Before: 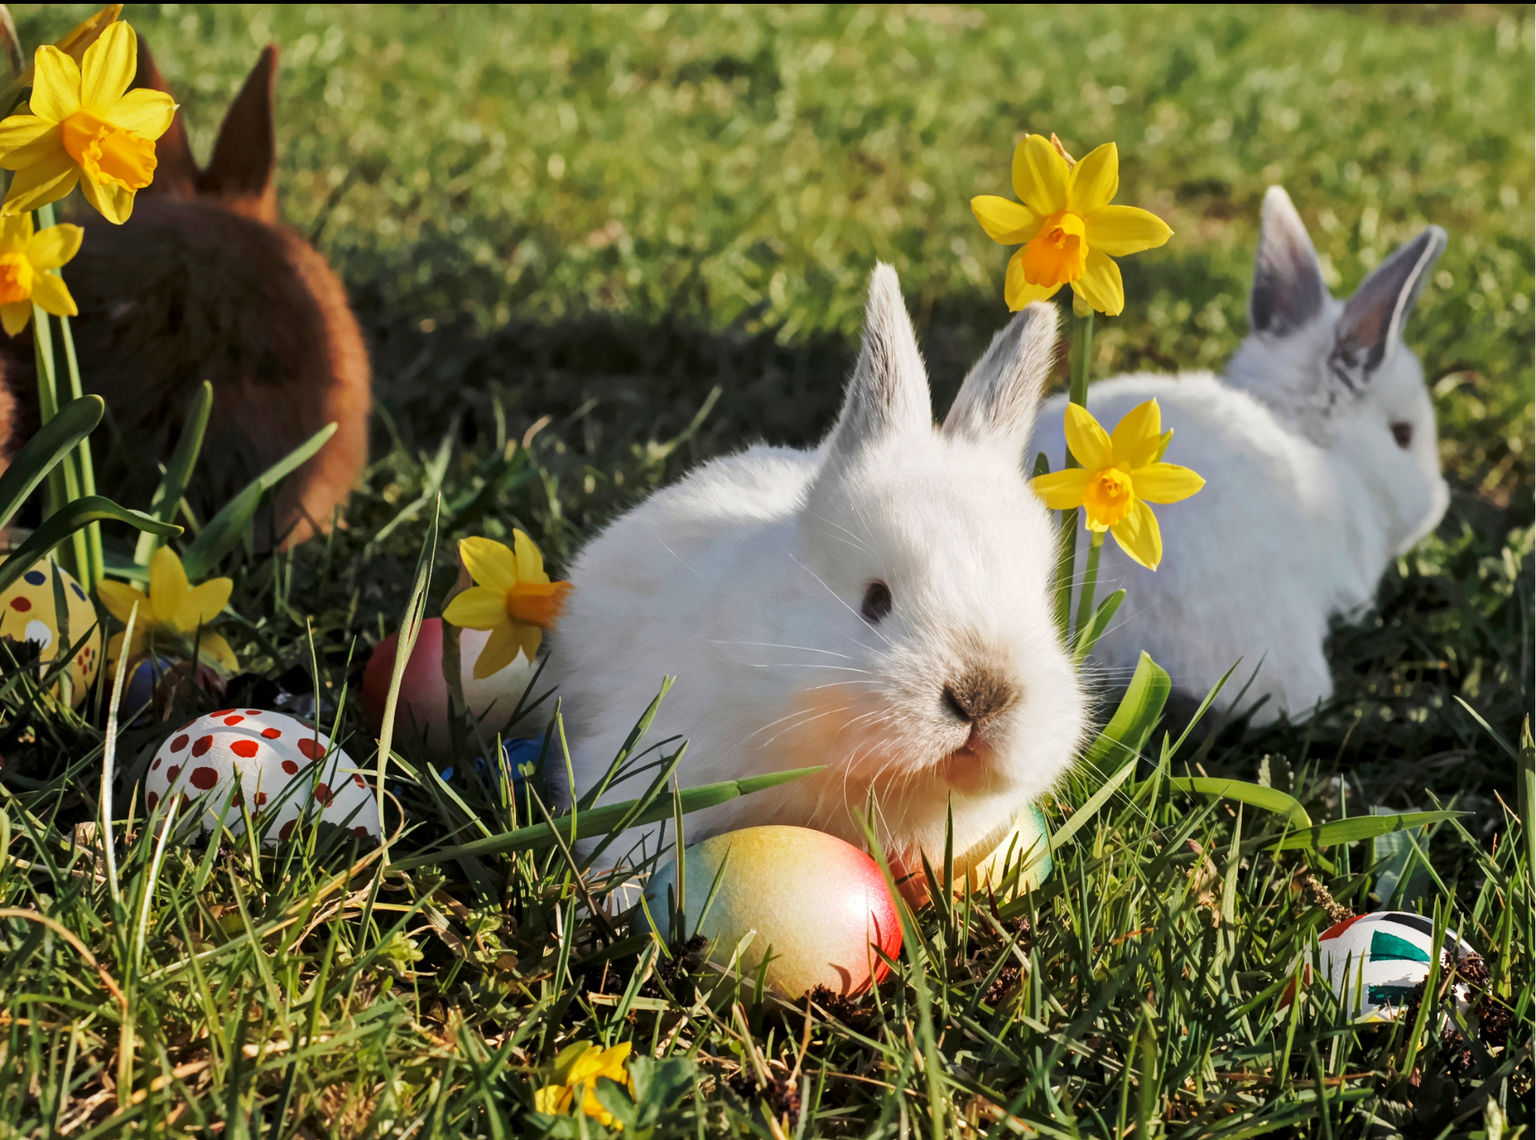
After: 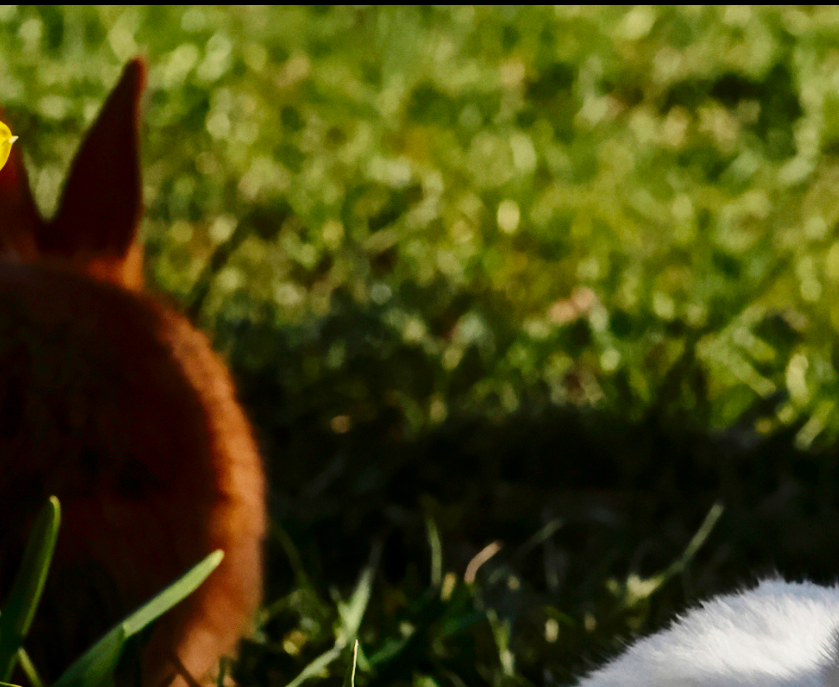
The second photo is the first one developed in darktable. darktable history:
crop and rotate: left 10.817%, top 0.062%, right 47.194%, bottom 53.626%
contrast brightness saturation: contrast 0.22, brightness -0.19, saturation 0.24
